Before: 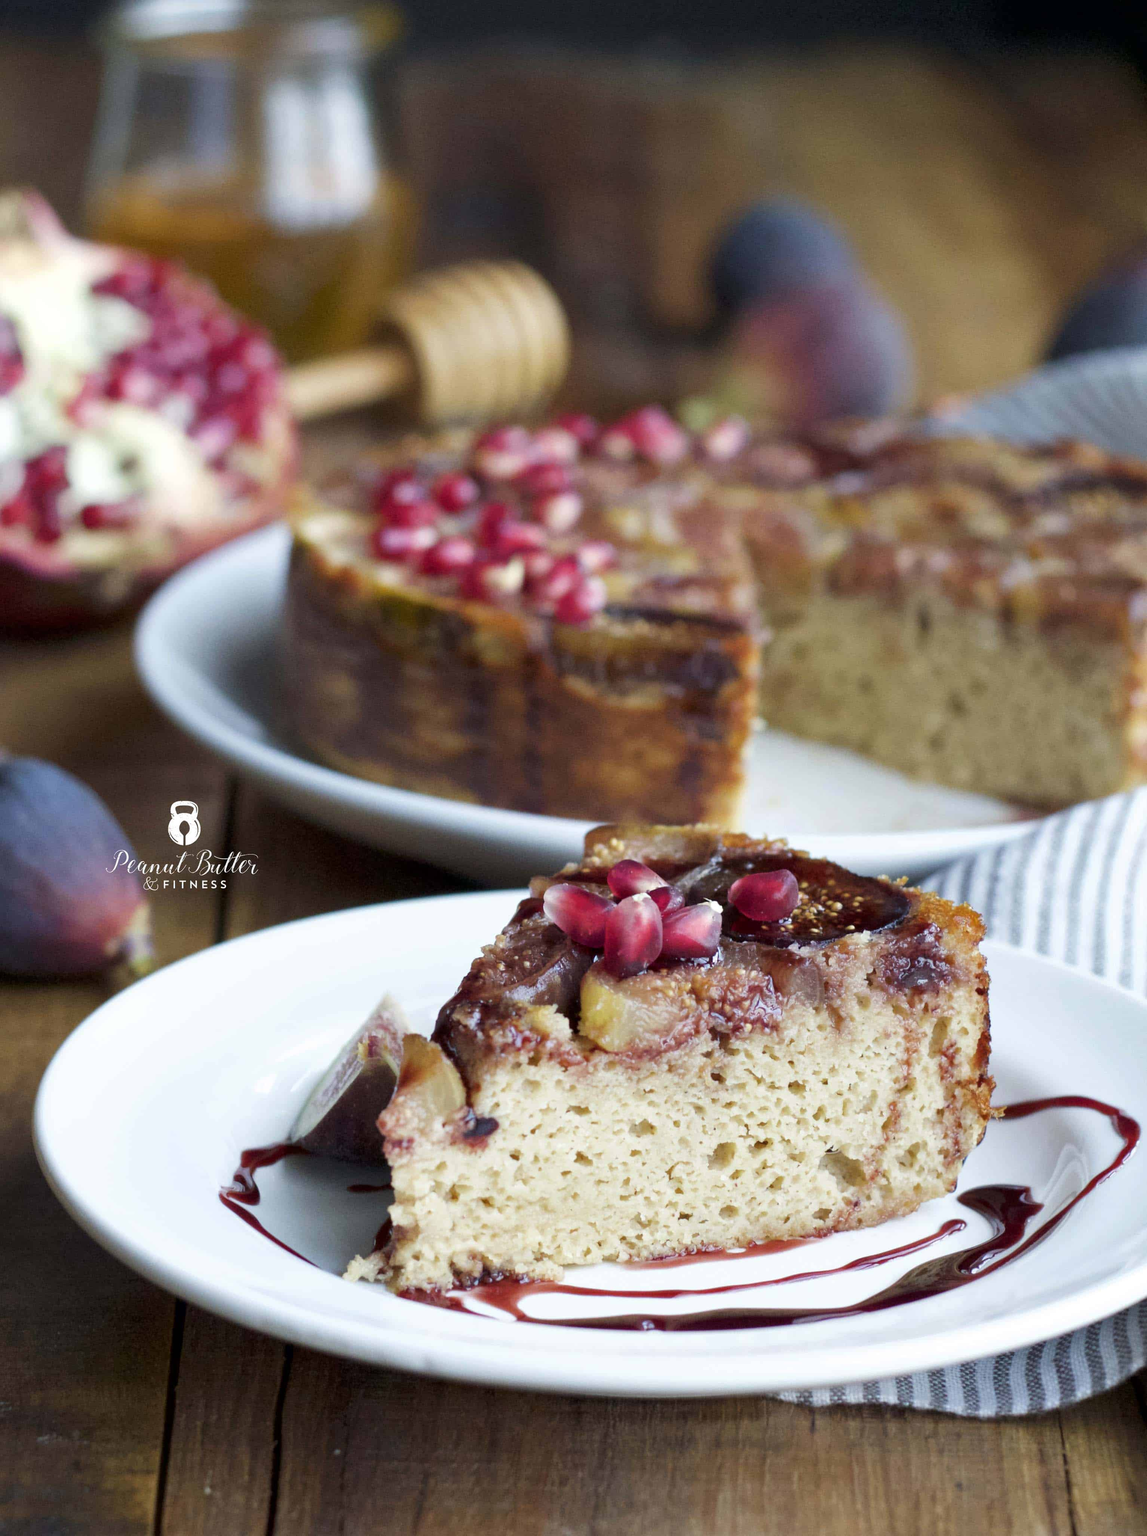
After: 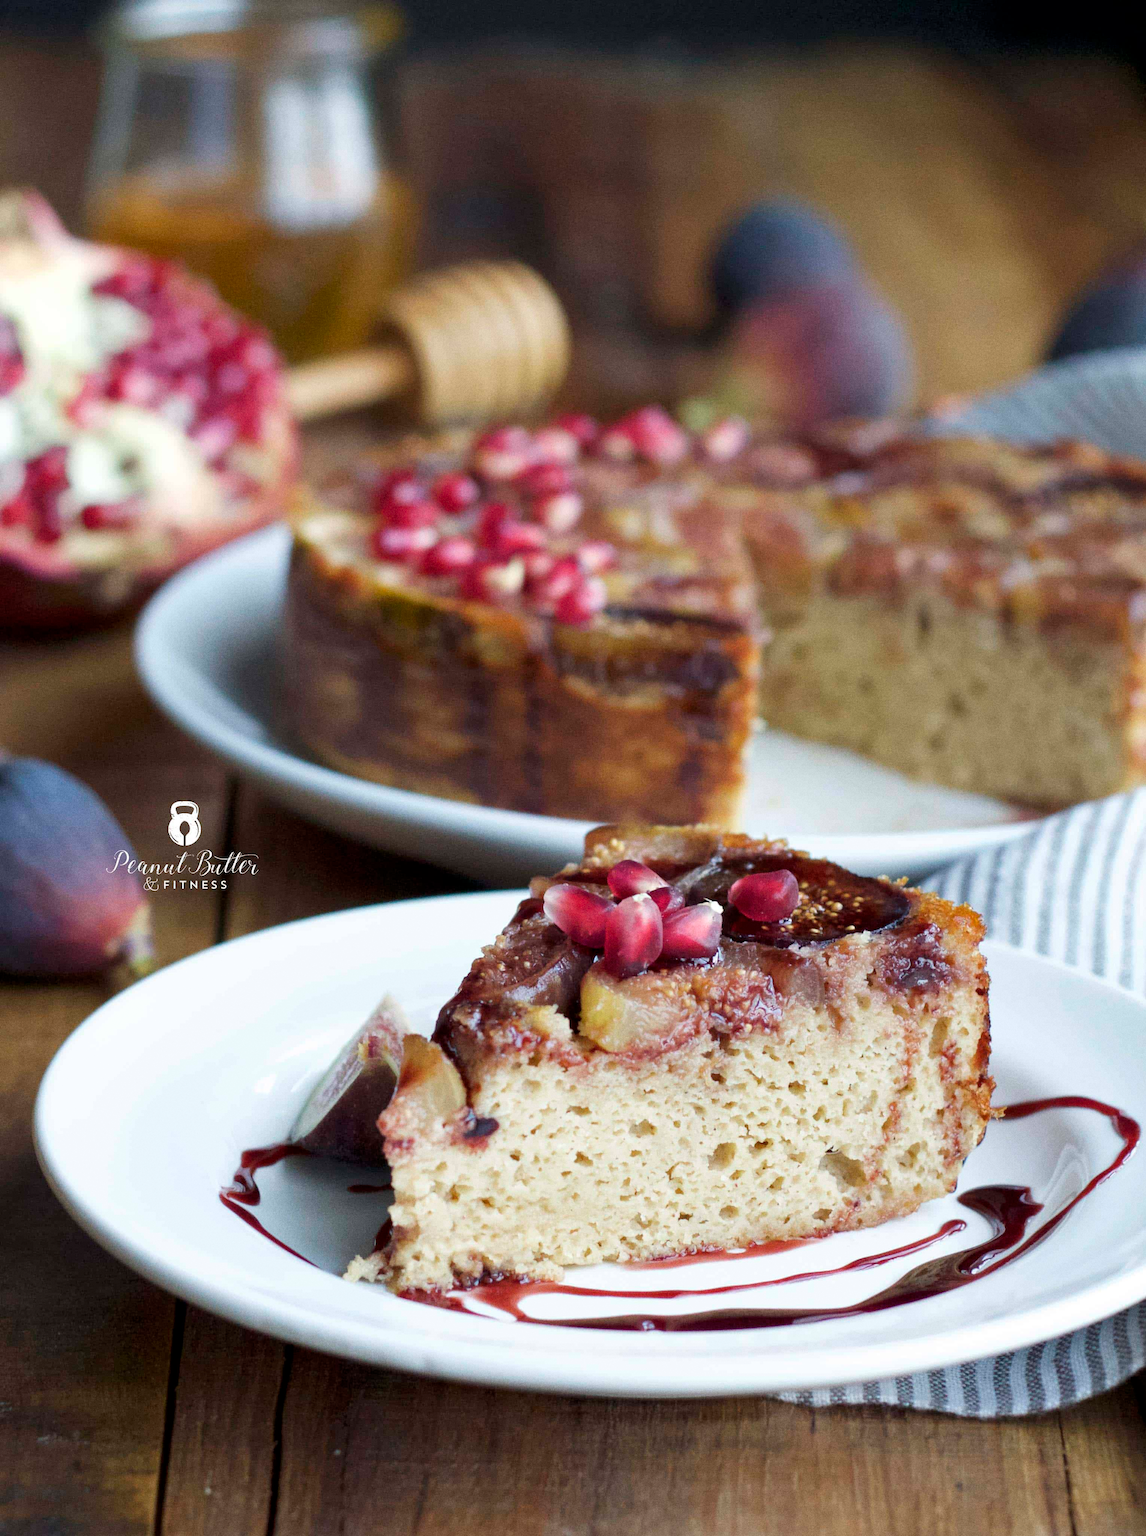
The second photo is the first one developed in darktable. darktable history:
grain: coarseness 0.47 ISO
